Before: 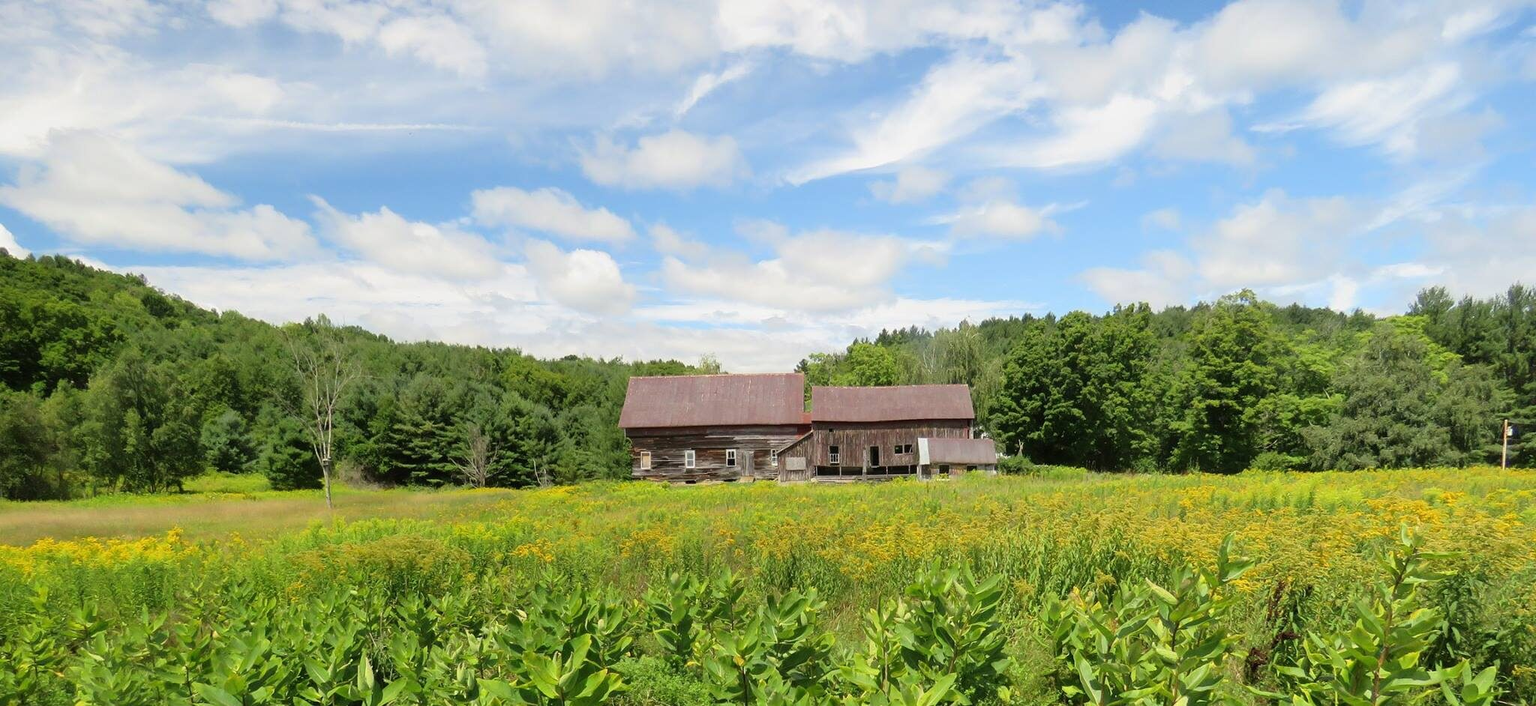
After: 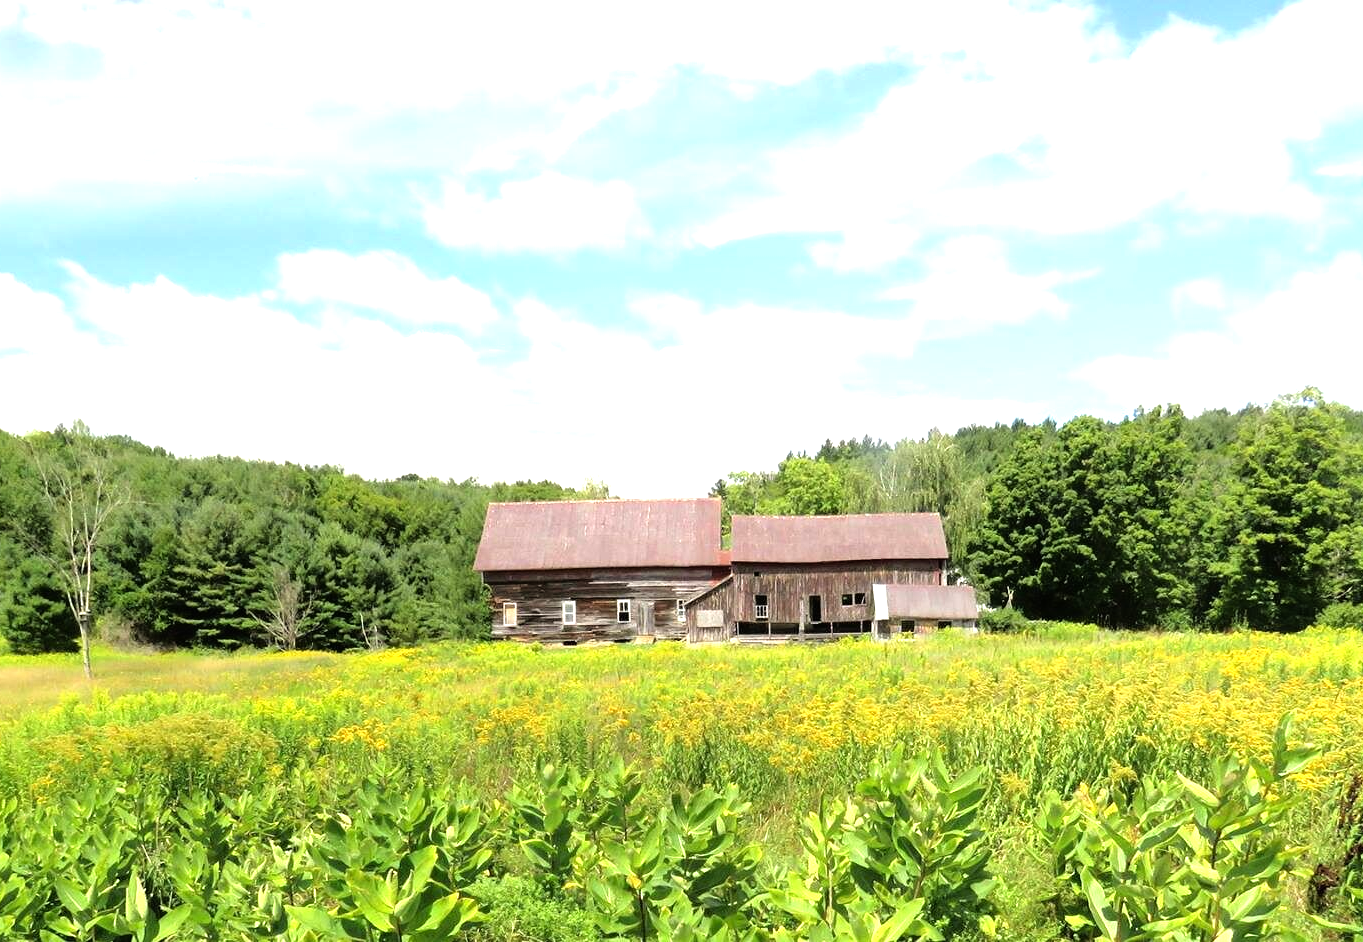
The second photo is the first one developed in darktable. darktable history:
tone equalizer: -8 EV -1.09 EV, -7 EV -1.04 EV, -6 EV -0.901 EV, -5 EV -0.567 EV, -3 EV 0.61 EV, -2 EV 0.847 EV, -1 EV 0.991 EV, +0 EV 1.06 EV
crop: left 17.152%, right 16.291%
